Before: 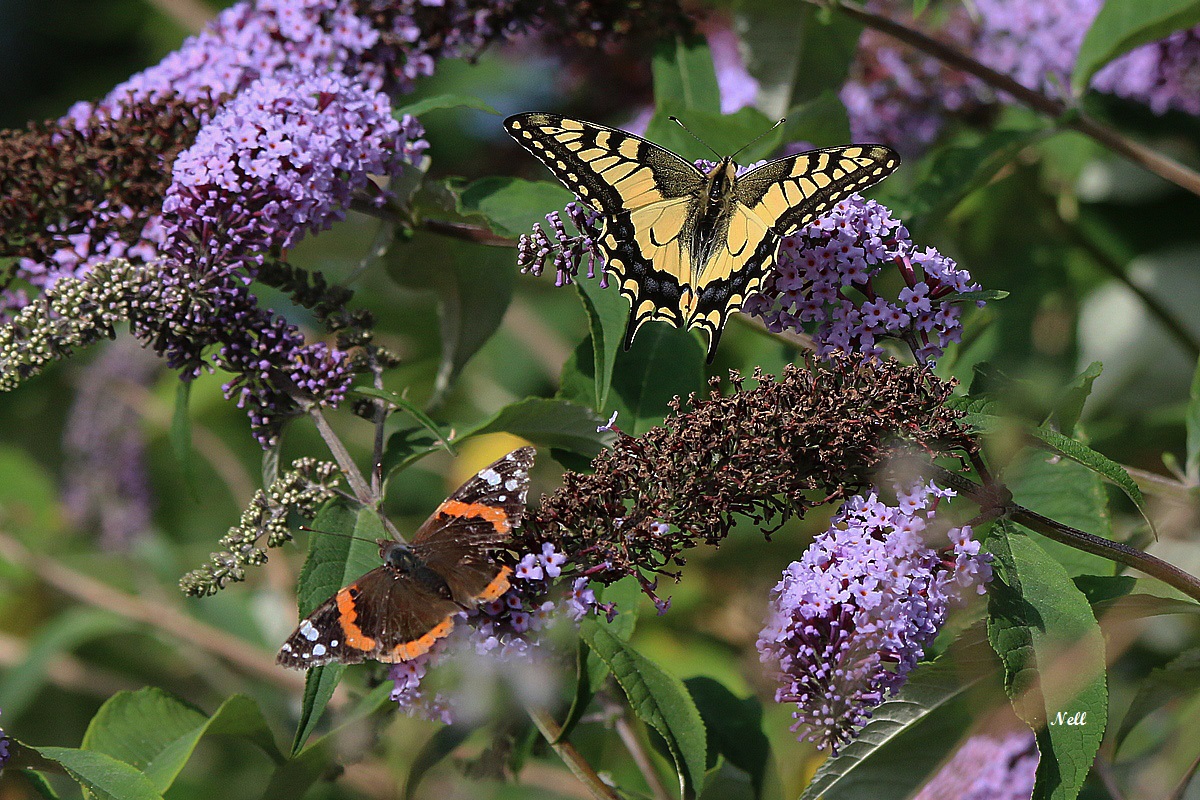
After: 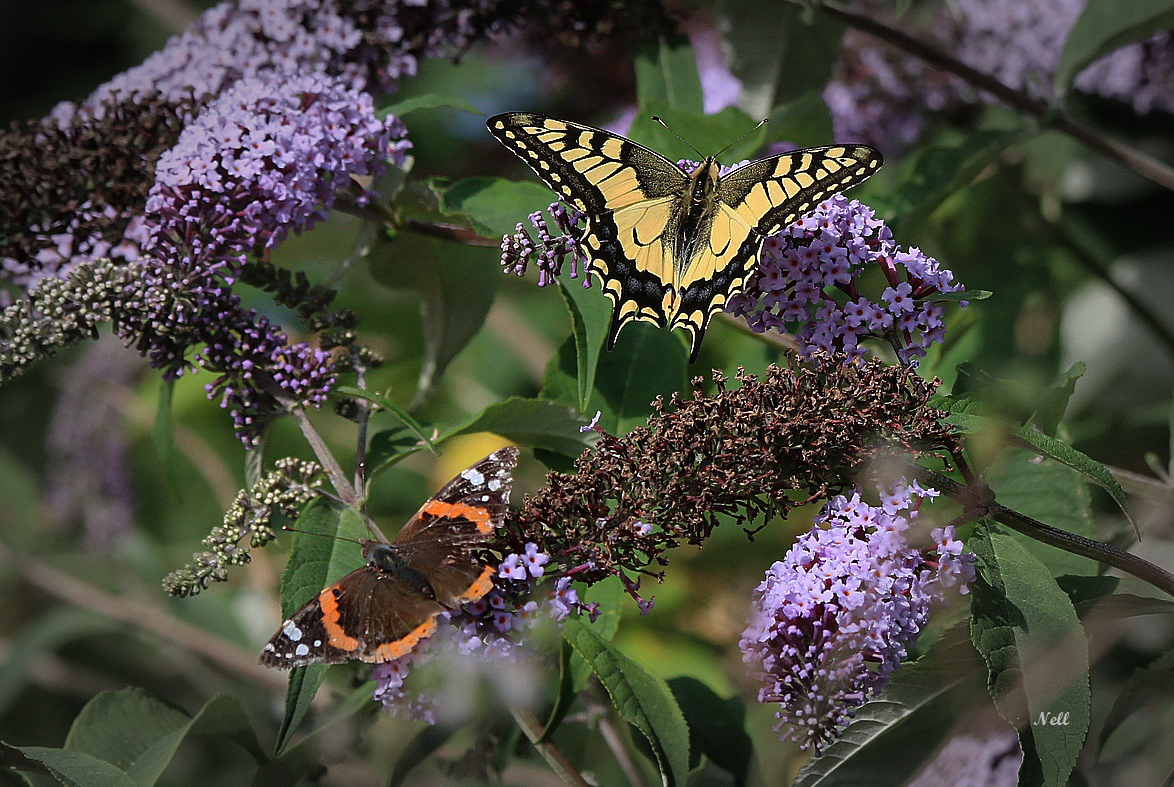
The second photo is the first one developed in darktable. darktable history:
vignetting: fall-off start 66.52%, fall-off radius 39.79%, automatic ratio true, width/height ratio 0.671
crop and rotate: left 1.47%, right 0.667%, bottom 1.555%
